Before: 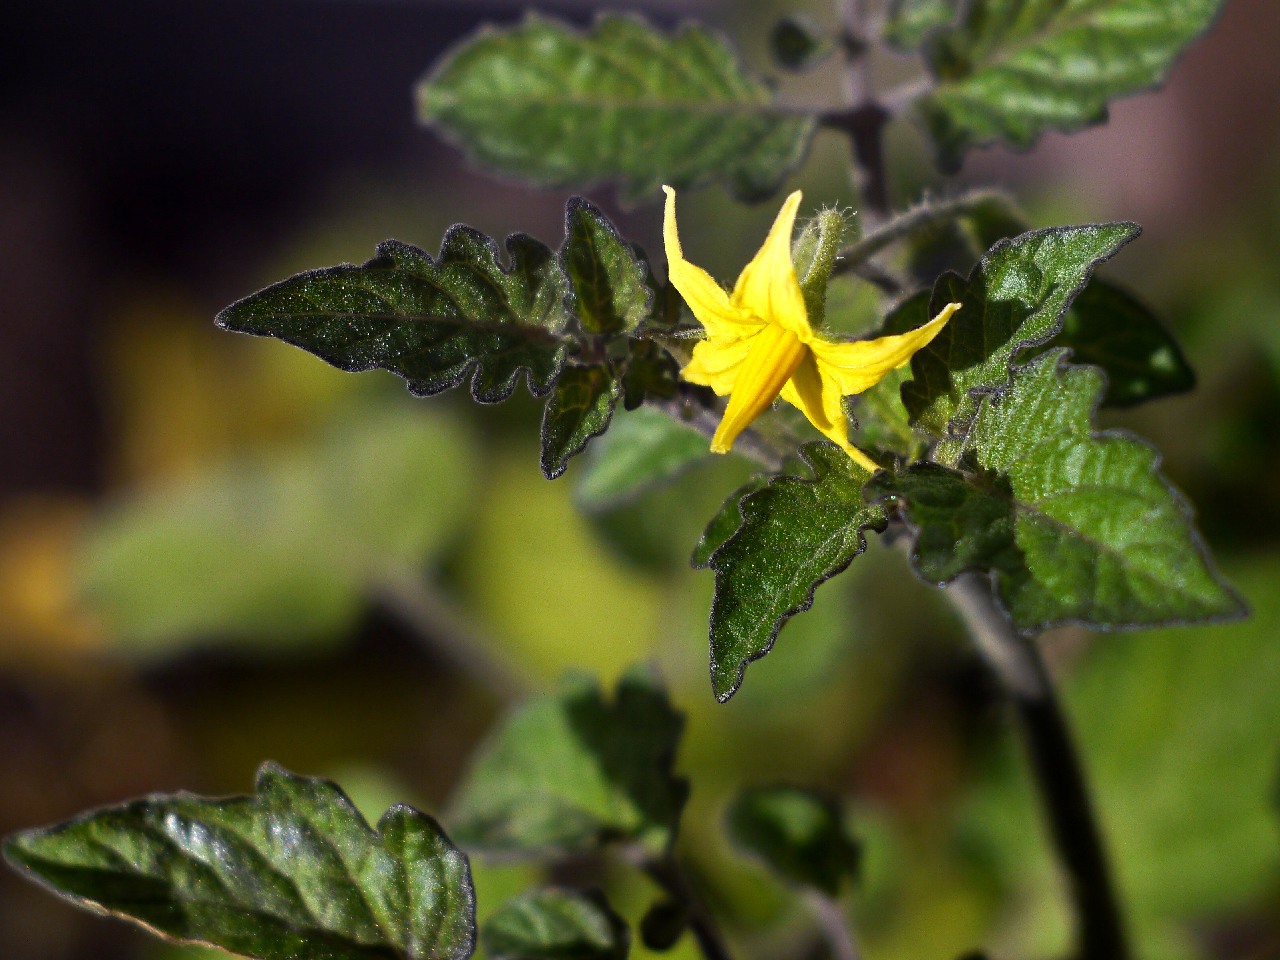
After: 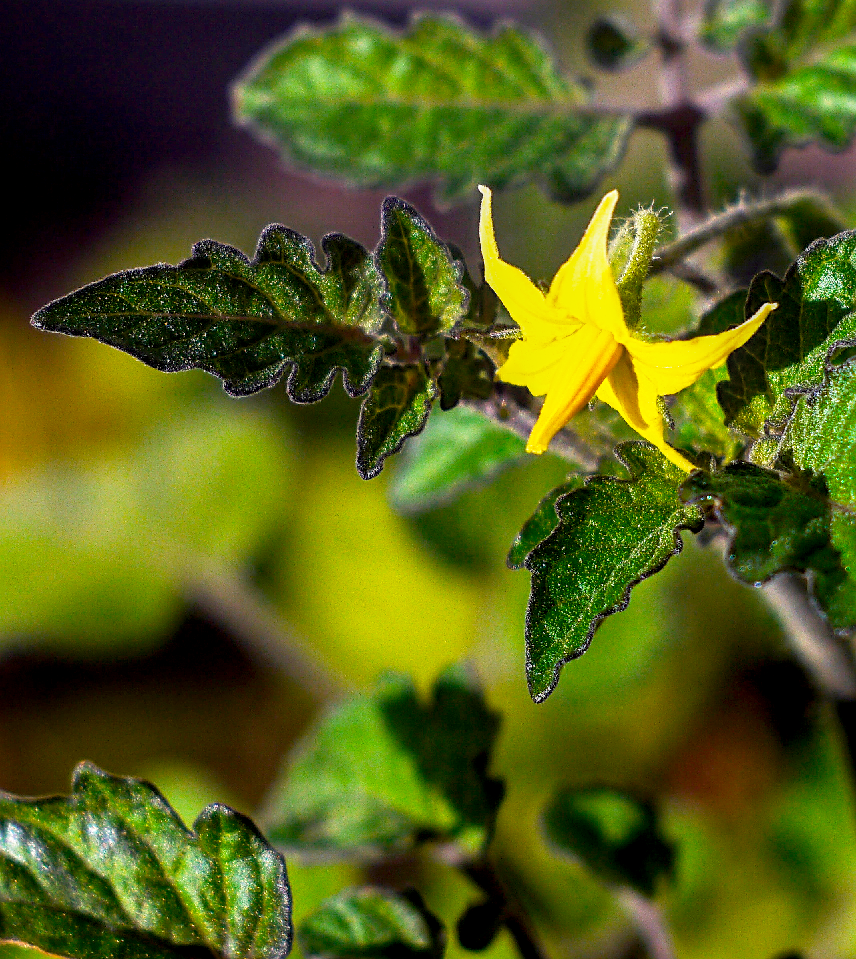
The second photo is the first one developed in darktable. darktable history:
crop and rotate: left 14.449%, right 18.602%
local contrast: detail 130%
color balance rgb: power › hue 207.32°, linear chroma grading › global chroma 7.582%, perceptual saturation grading › global saturation 19.798%, global vibrance 15.081%
sharpen: on, module defaults
base curve: curves: ch0 [(0, 0) (0.088, 0.125) (0.176, 0.251) (0.354, 0.501) (0.613, 0.749) (1, 0.877)], preserve colors none
contrast brightness saturation: saturation -0.06
